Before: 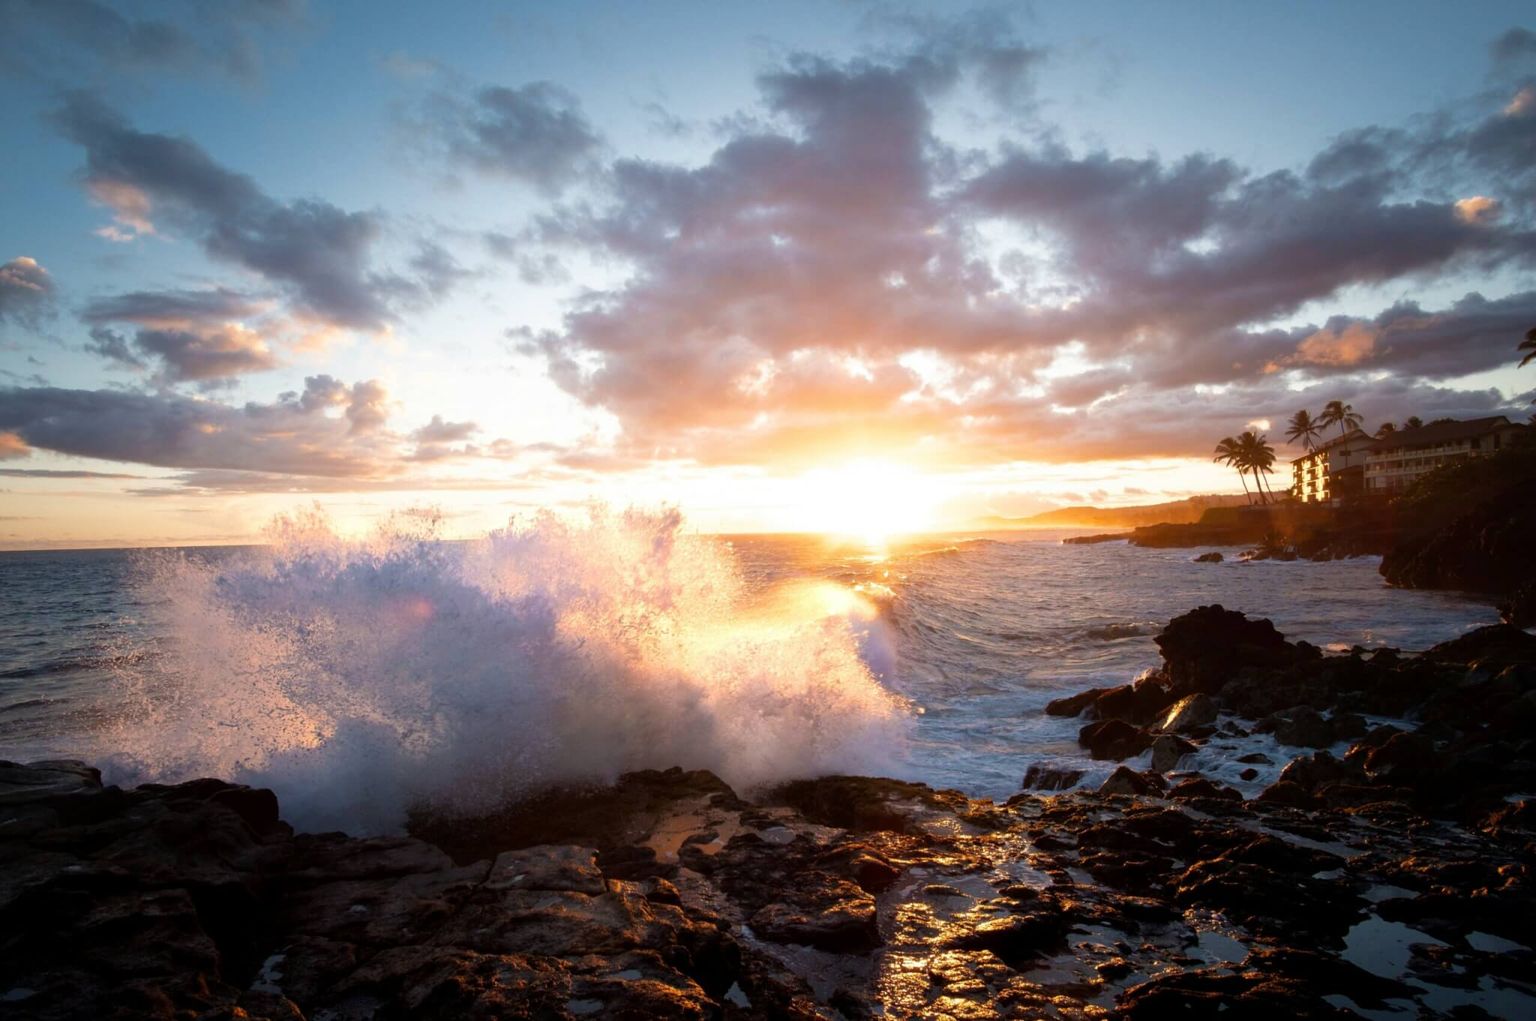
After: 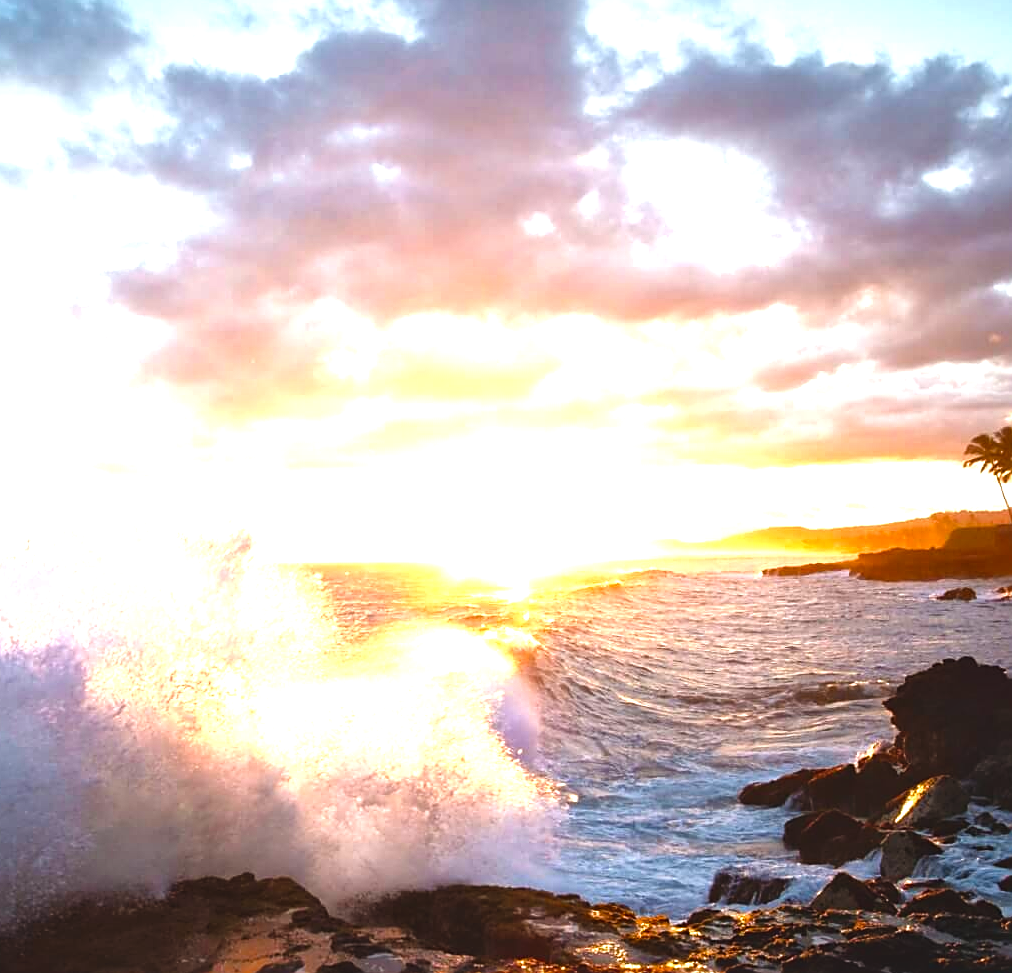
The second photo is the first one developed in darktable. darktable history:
crop: left 31.996%, top 10.986%, right 18.582%, bottom 17.477%
local contrast: mode bilateral grid, contrast 29, coarseness 24, midtone range 0.2
color balance rgb: linear chroma grading › global chroma 0.911%, perceptual saturation grading › global saturation 20%, perceptual saturation grading › highlights -25.856%, perceptual saturation grading › shadows 25.399%, perceptual brilliance grading › global brilliance 29.764%
exposure: black level correction -0.007, exposure 0.07 EV, compensate highlight preservation false
sharpen: on, module defaults
